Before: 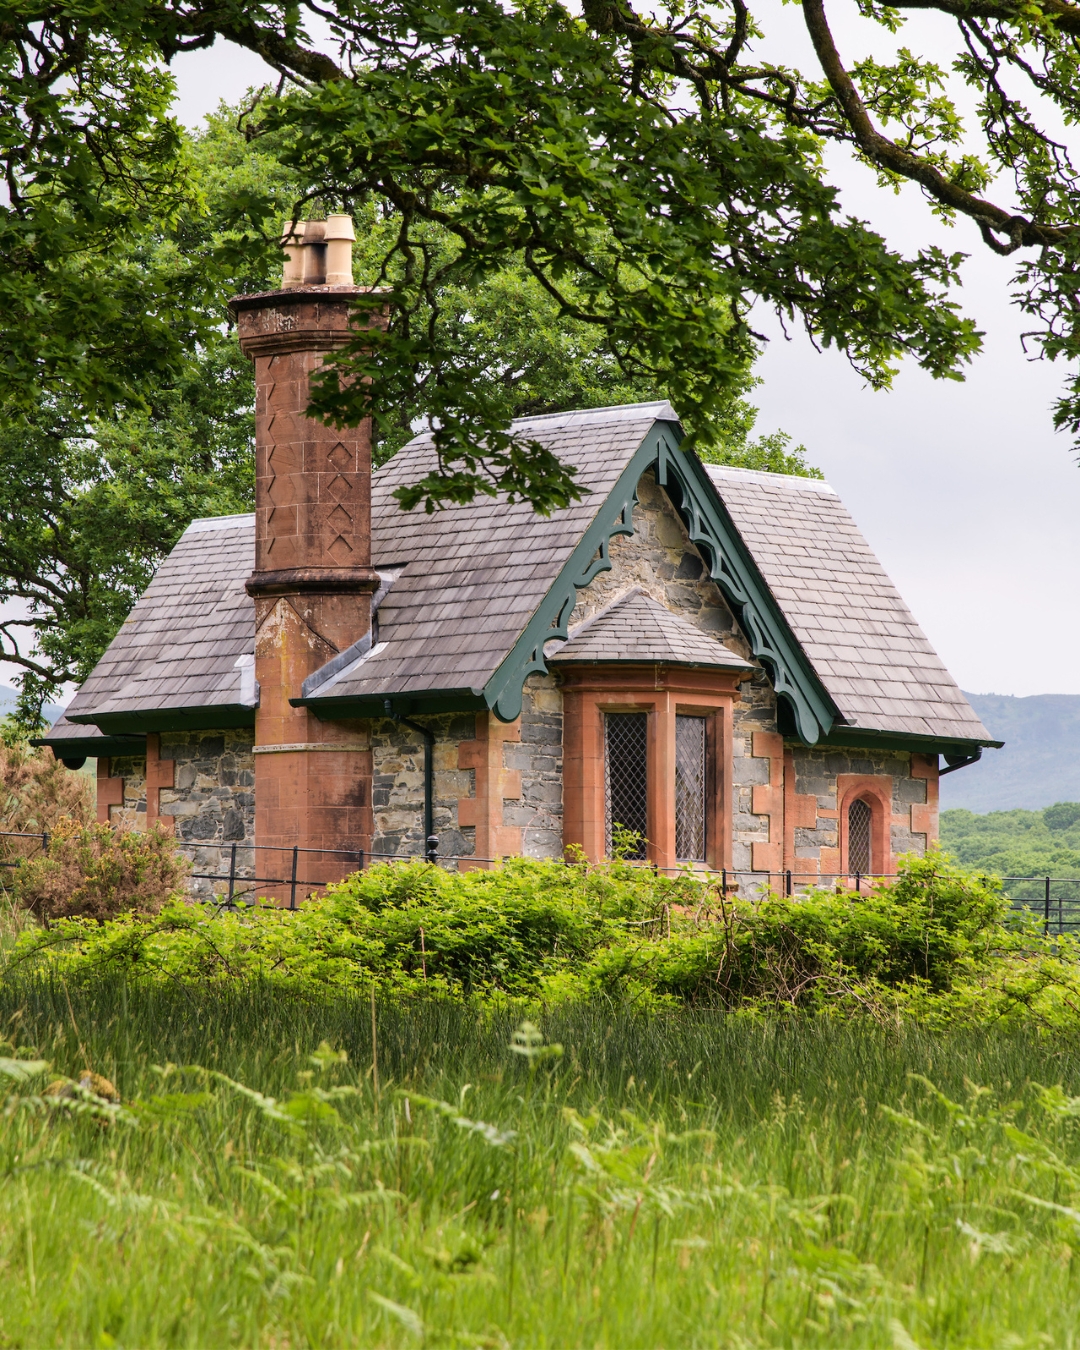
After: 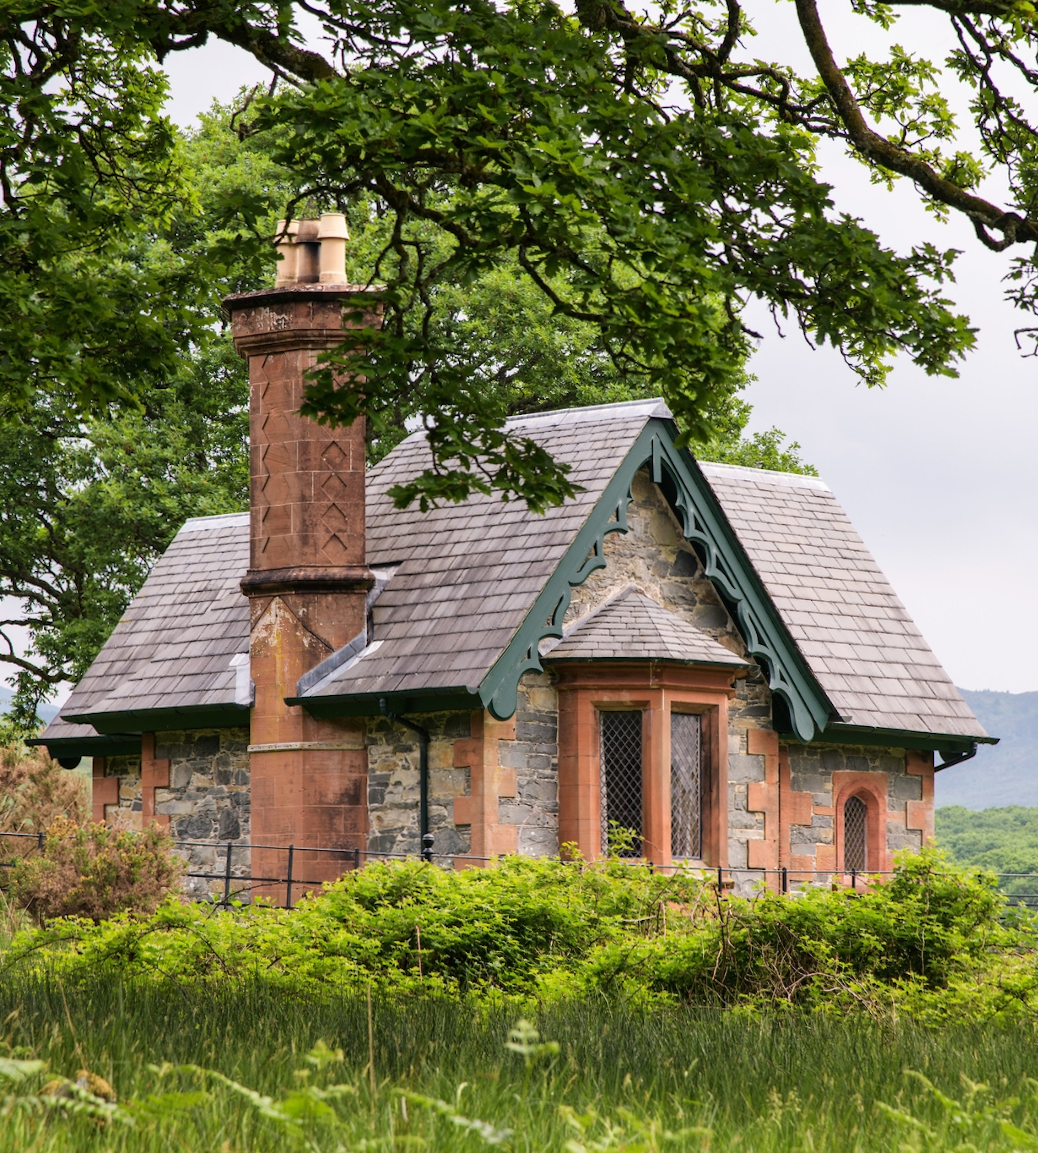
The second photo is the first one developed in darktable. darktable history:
crop and rotate: angle 0.2°, left 0.275%, right 3.127%, bottom 14.18%
tone equalizer: on, module defaults
